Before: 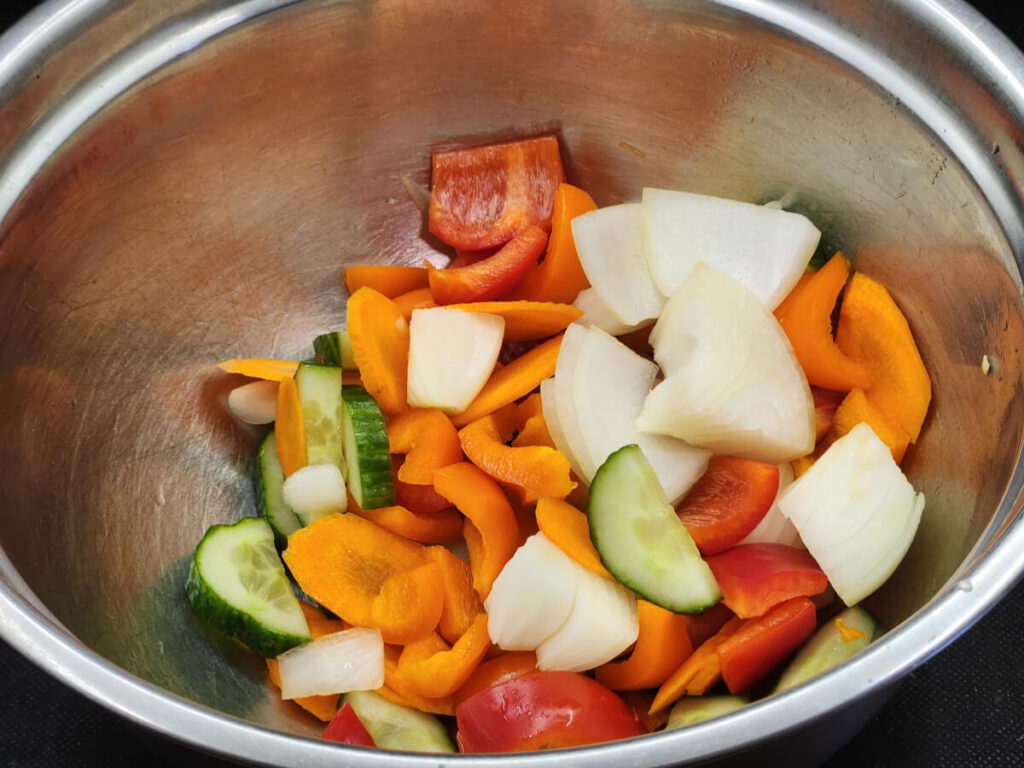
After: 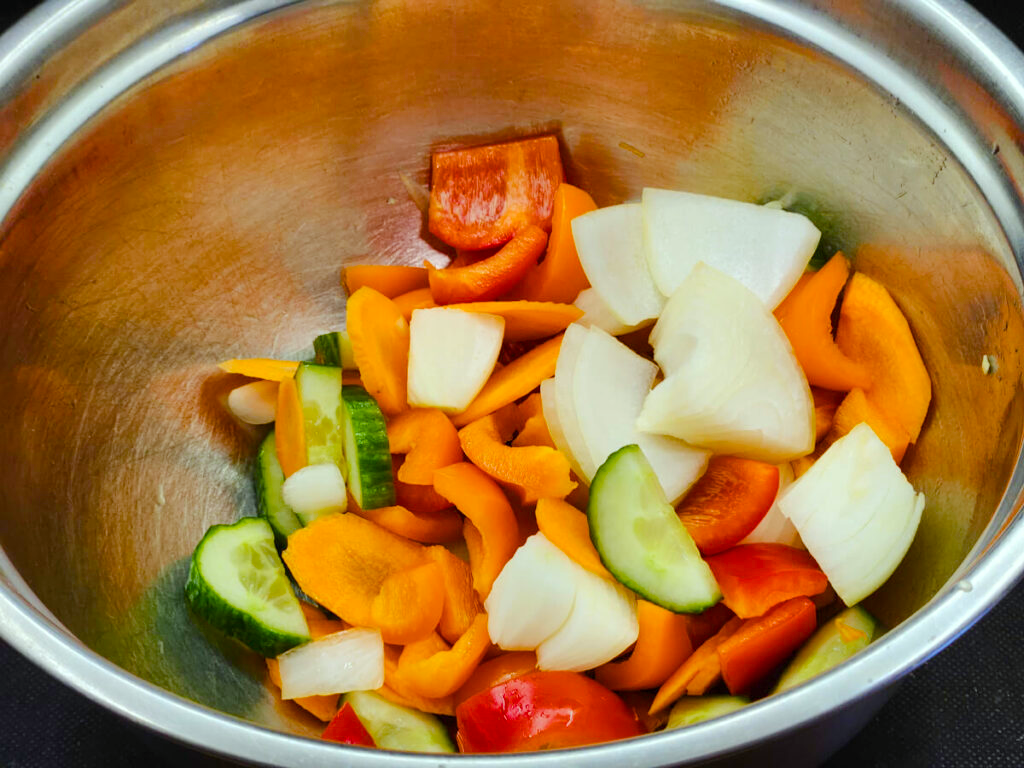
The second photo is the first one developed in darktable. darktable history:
color correction: highlights a* -6.73, highlights b* 0.642
color balance rgb: linear chroma grading › global chroma 14.729%, perceptual saturation grading › global saturation 19.384%, perceptual saturation grading › highlights -25.704%, perceptual saturation grading › shadows 49.261%, perceptual brilliance grading › mid-tones 9.5%, perceptual brilliance grading › shadows 14.575%
